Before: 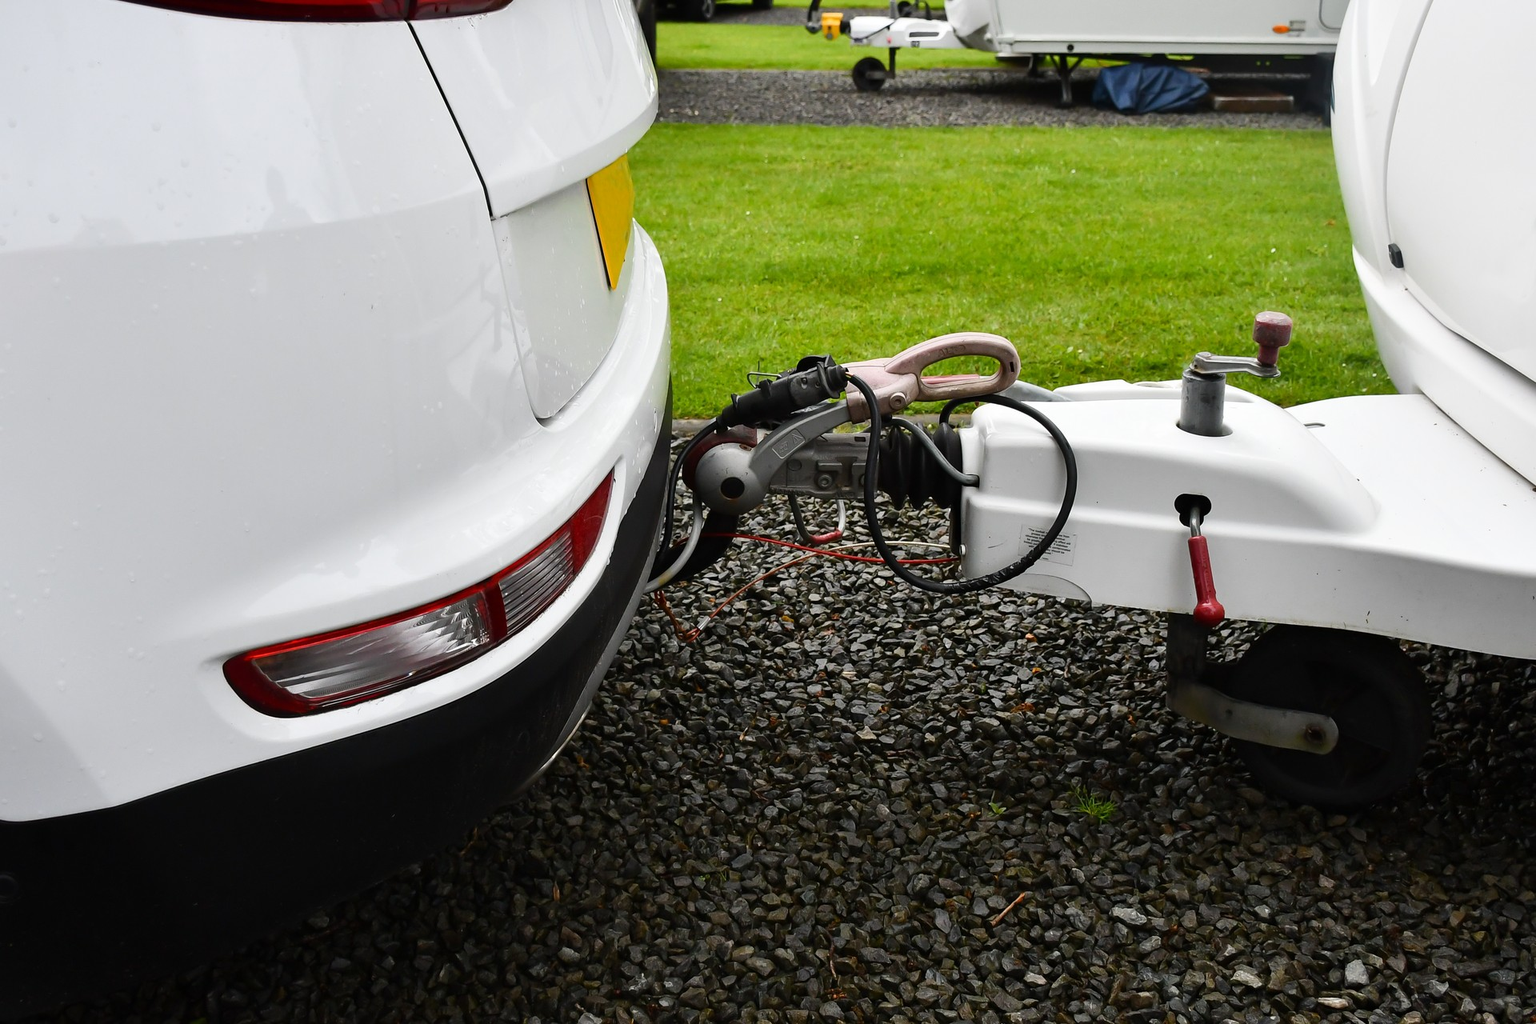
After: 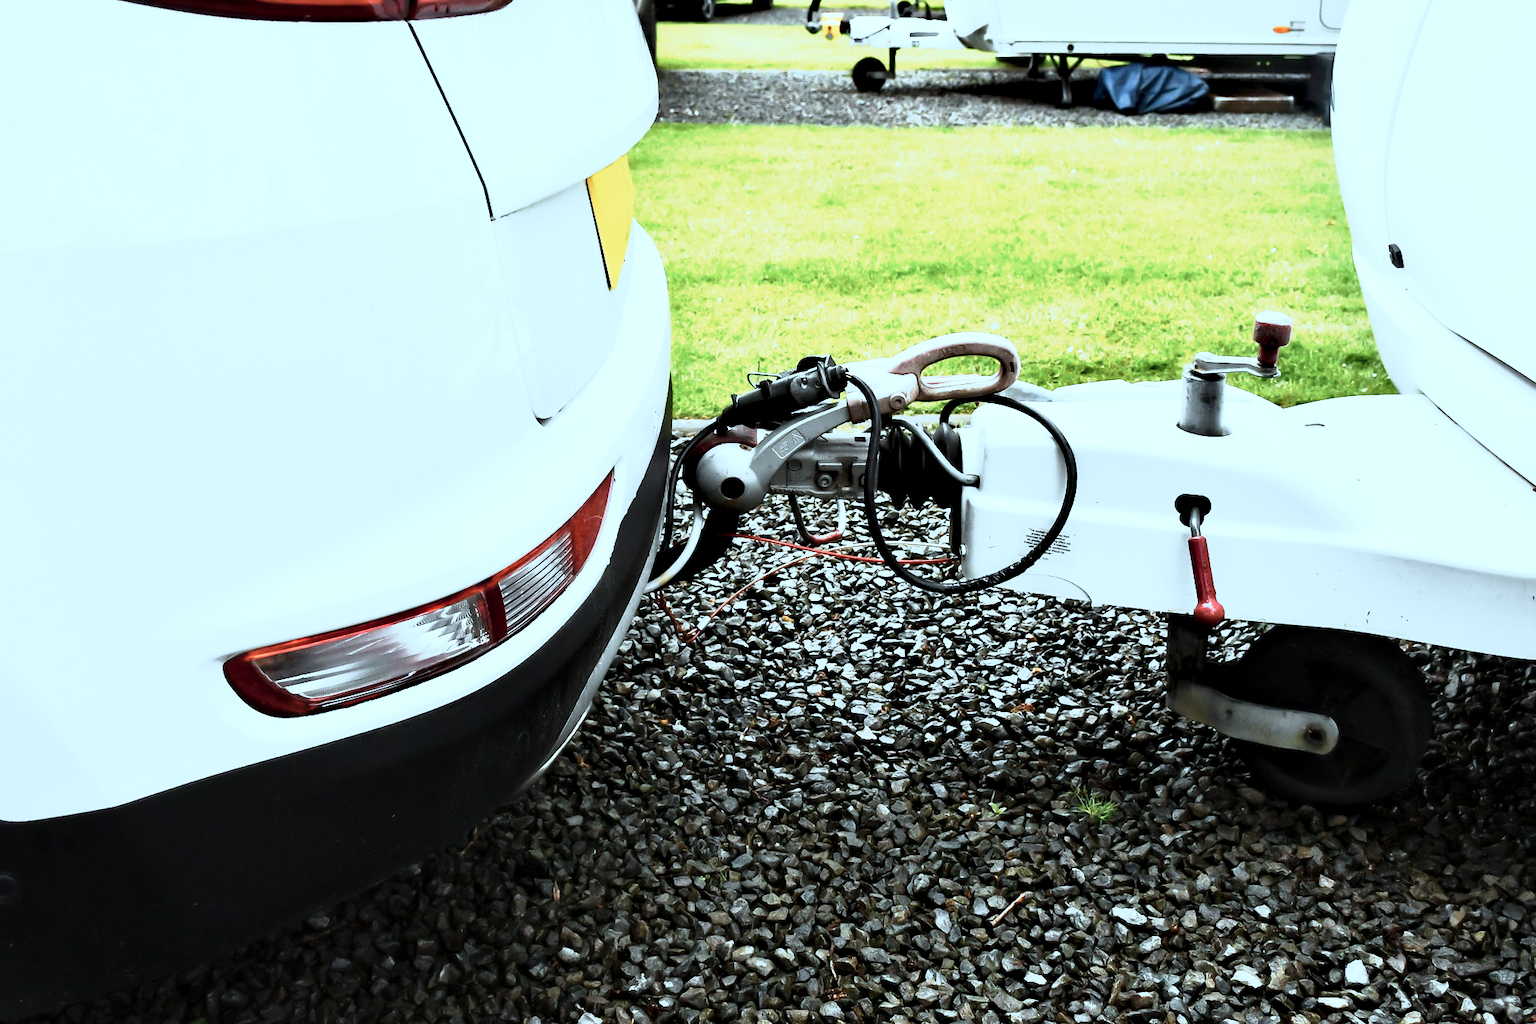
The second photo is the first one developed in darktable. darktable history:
contrast equalizer: y [[0.513, 0.565, 0.608, 0.562, 0.512, 0.5], [0.5 ×6], [0.5, 0.5, 0.5, 0.528, 0.598, 0.658], [0 ×6], [0 ×6]]
tone curve: curves: ch0 [(0, 0) (0.003, 0.005) (0.011, 0.018) (0.025, 0.041) (0.044, 0.072) (0.069, 0.113) (0.1, 0.163) (0.136, 0.221) (0.177, 0.289) (0.224, 0.366) (0.277, 0.452) (0.335, 0.546) (0.399, 0.65) (0.468, 0.763) (0.543, 0.885) (0.623, 0.93) (0.709, 0.946) (0.801, 0.963) (0.898, 0.981) (1, 1)], preserve colors none
color correction: highlights a* -12.64, highlights b* -18.1, saturation 0.7
